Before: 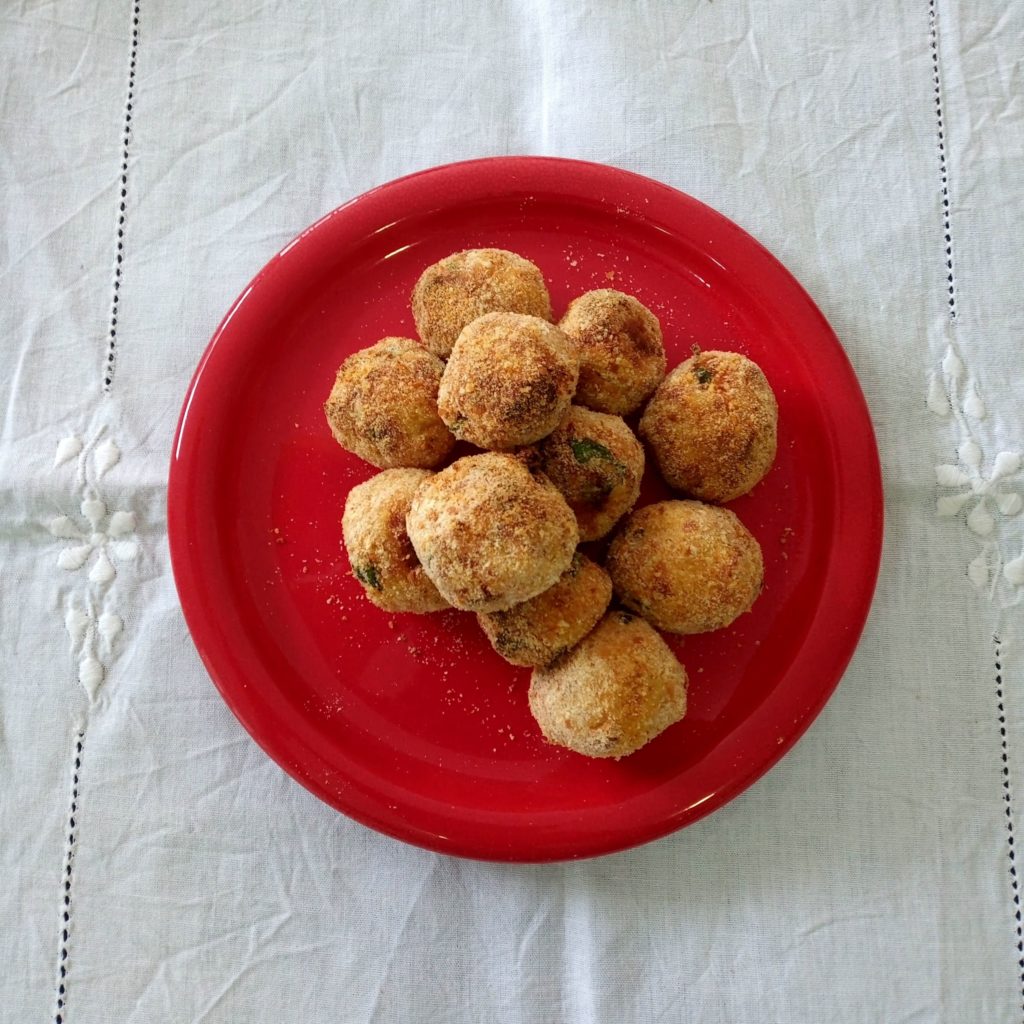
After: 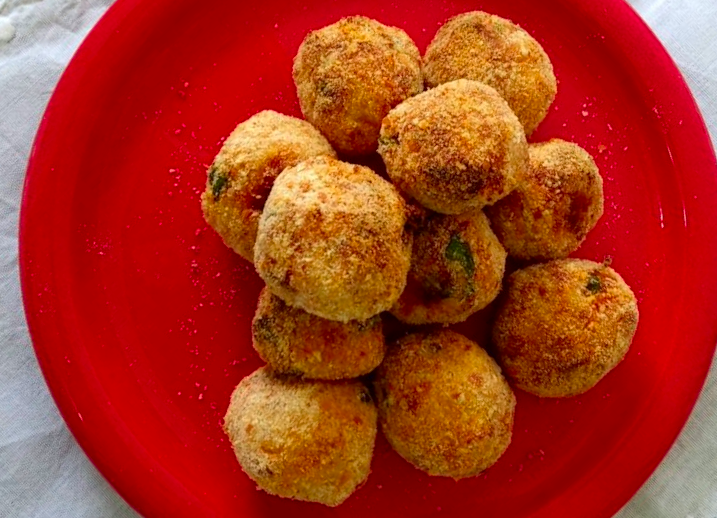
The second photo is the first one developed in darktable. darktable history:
crop and rotate: angle -46.12°, top 16.822%, right 0.984%, bottom 11.627%
contrast brightness saturation: brightness -0.03, saturation 0.369
